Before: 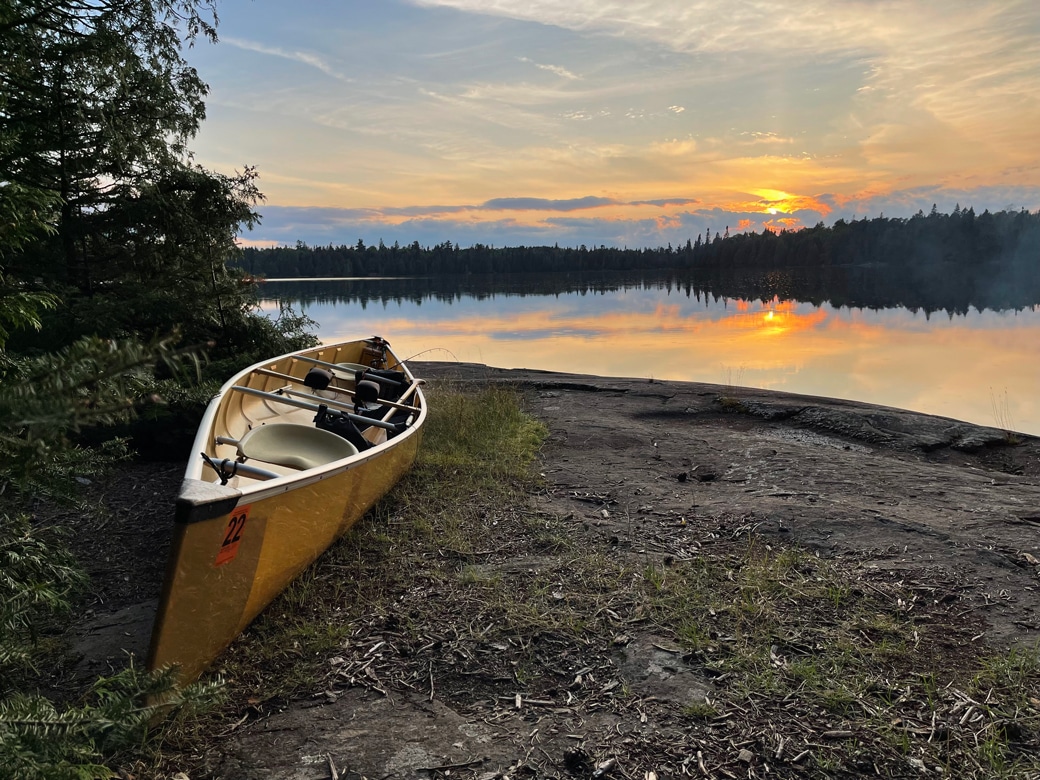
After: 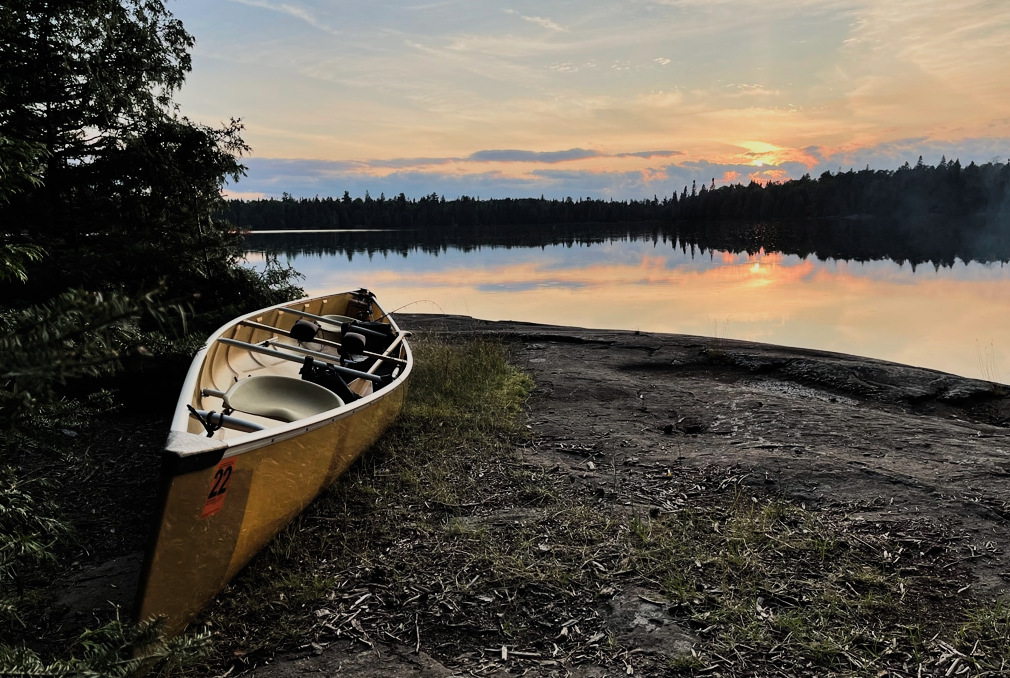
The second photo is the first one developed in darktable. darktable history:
crop: left 1.414%, top 6.17%, right 1.434%, bottom 6.78%
filmic rgb: black relative exposure -8.01 EV, white relative exposure 4.05 EV, threshold 6 EV, hardness 4.12, contrast 1.381, color science v5 (2021), contrast in shadows safe, contrast in highlights safe, enable highlight reconstruction true
